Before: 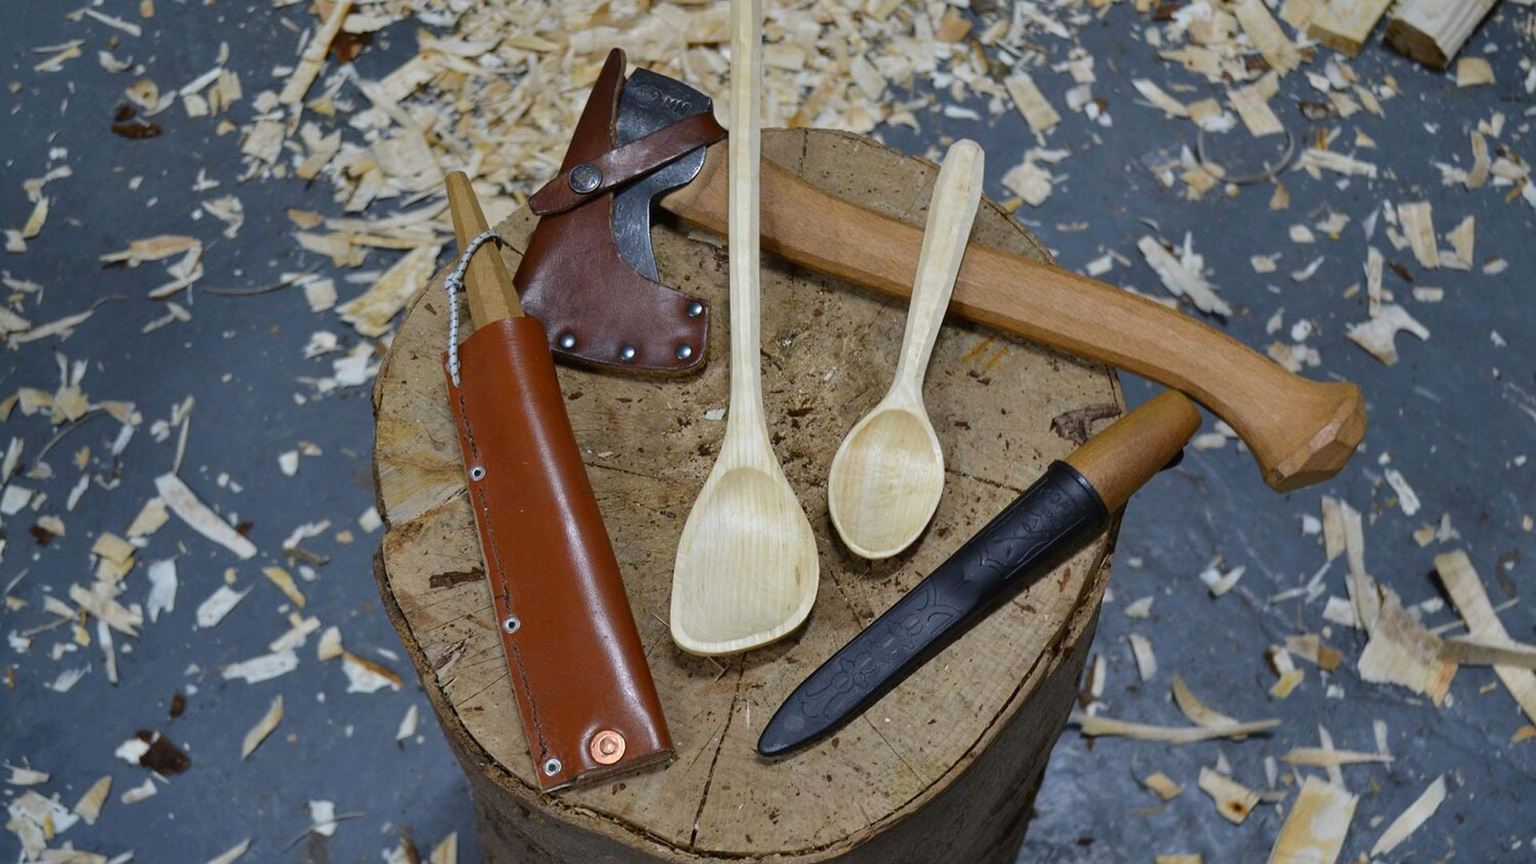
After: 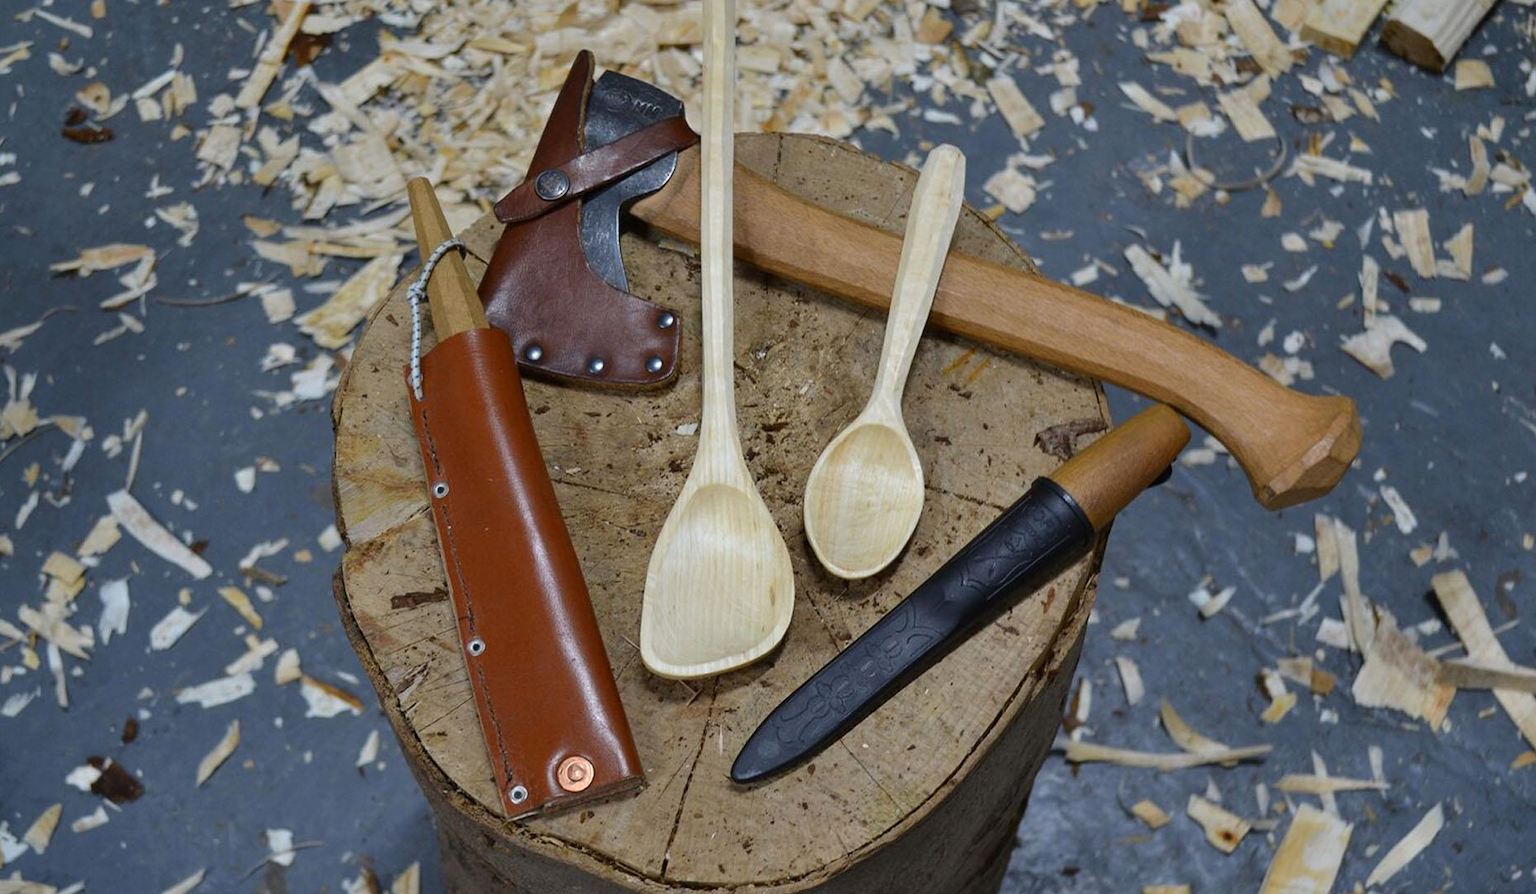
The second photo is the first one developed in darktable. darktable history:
crop and rotate: left 3.413%
